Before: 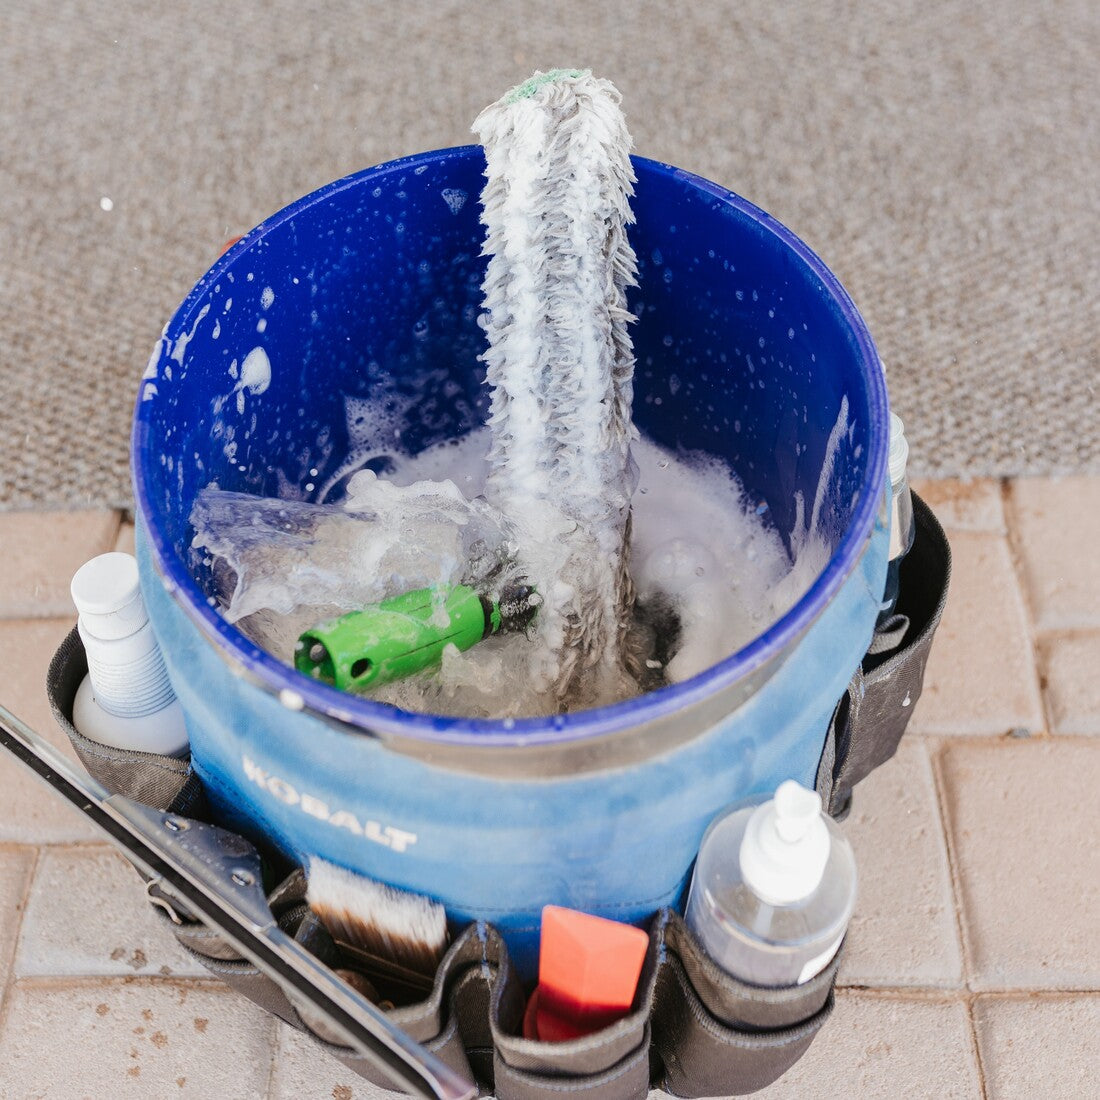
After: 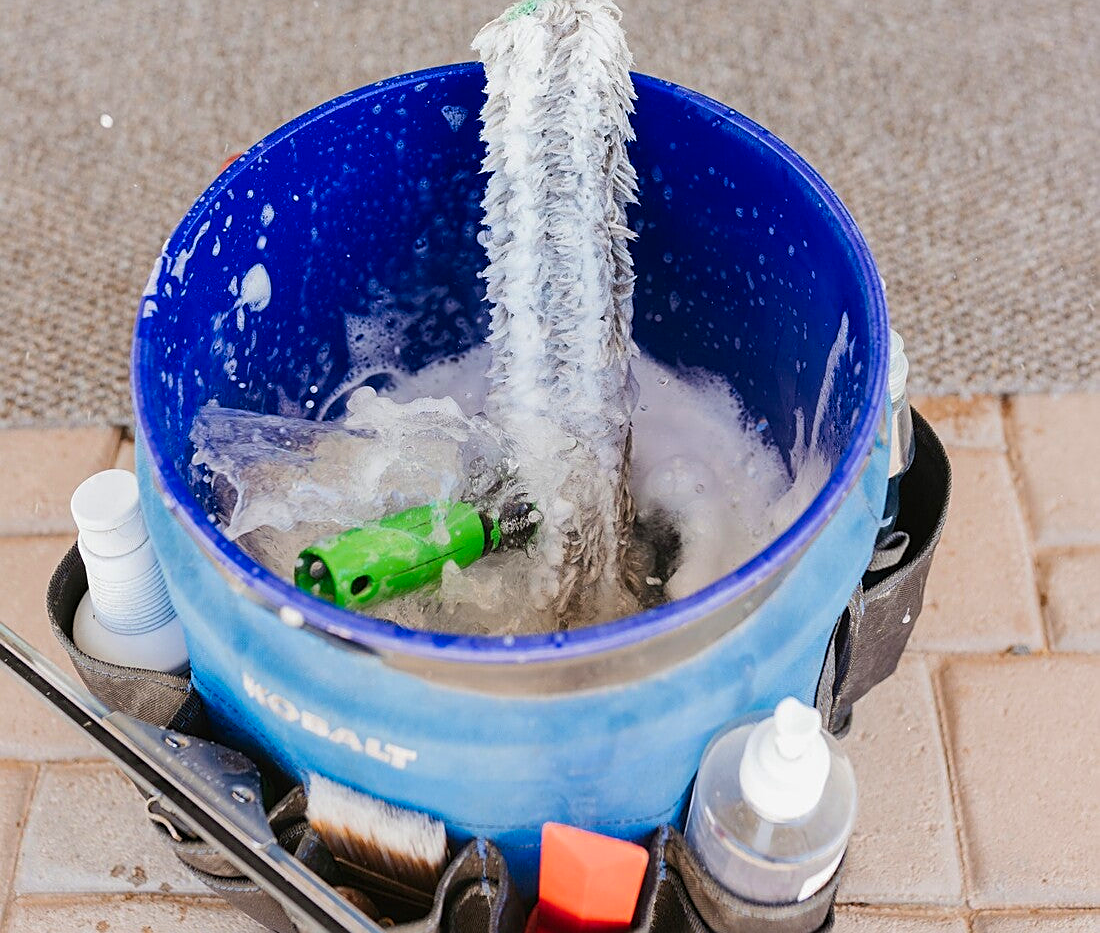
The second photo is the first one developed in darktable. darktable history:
crop: top 7.605%, bottom 7.505%
color balance rgb: linear chroma grading › global chroma 5.303%, perceptual saturation grading › global saturation 14.946%, global vibrance 20%
sharpen: on, module defaults
